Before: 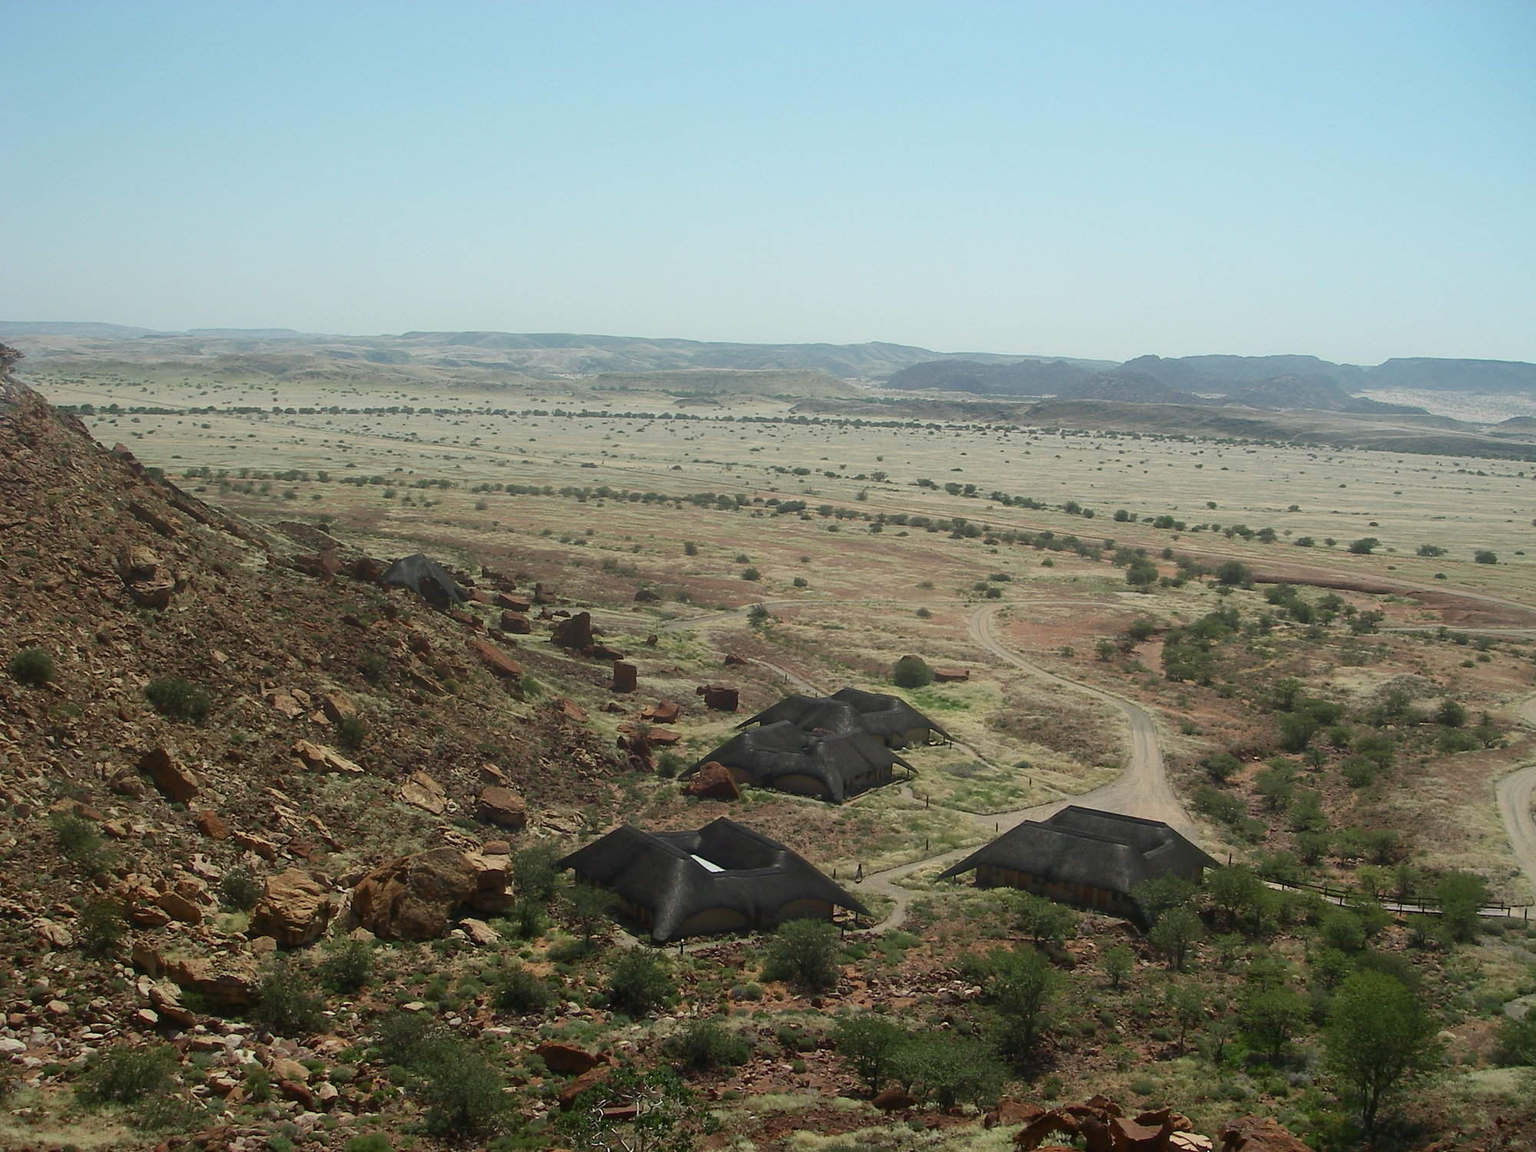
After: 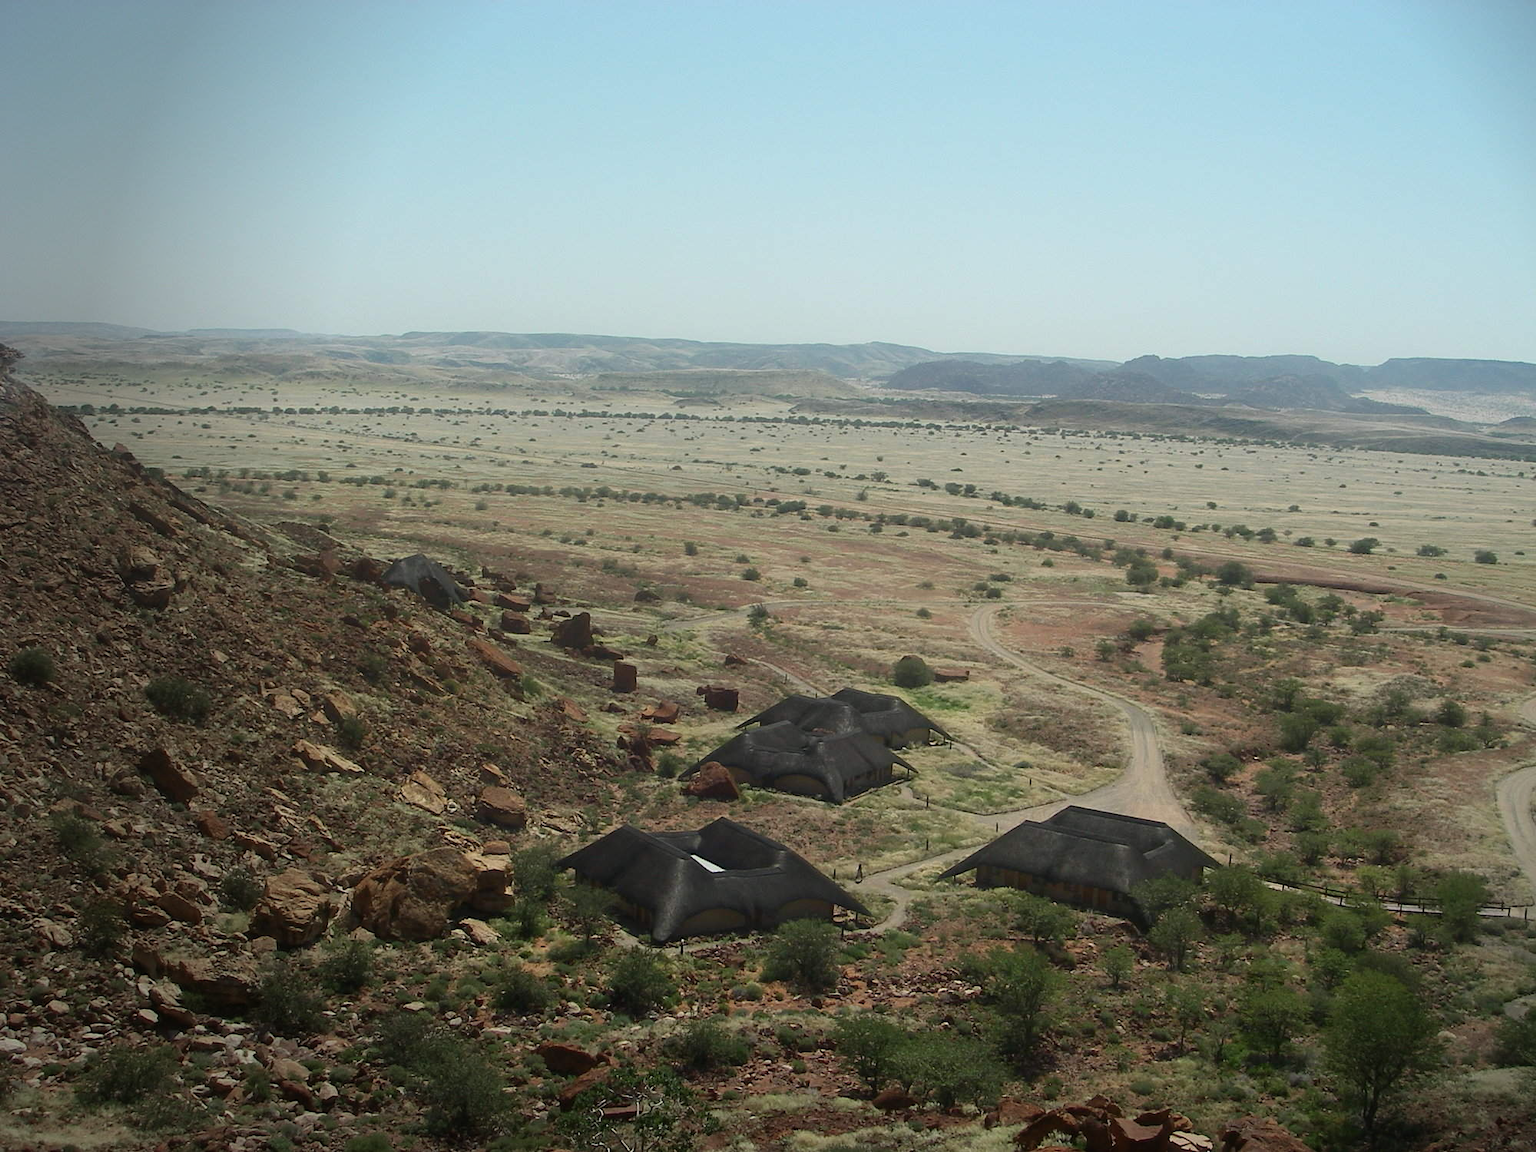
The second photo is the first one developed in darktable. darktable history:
vignetting: fall-off radius 31.74%, brightness -0.422, saturation -0.194, center (0.218, -0.231)
